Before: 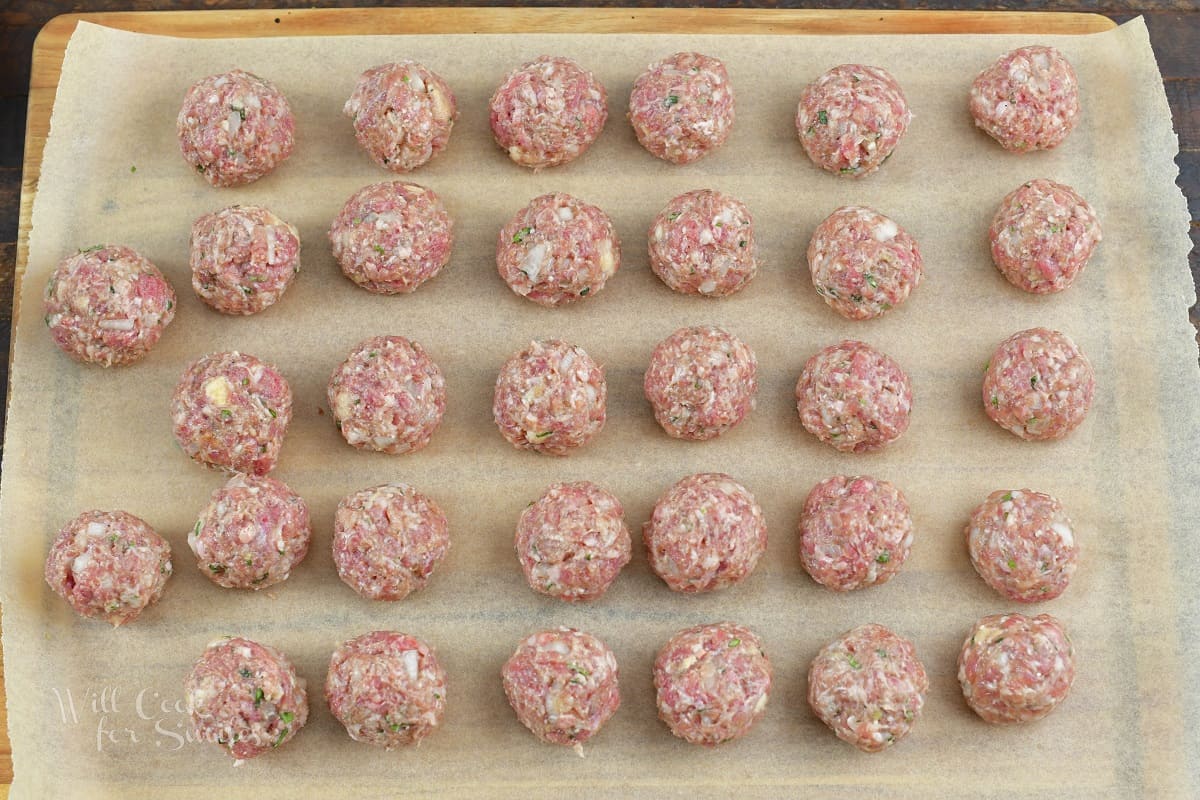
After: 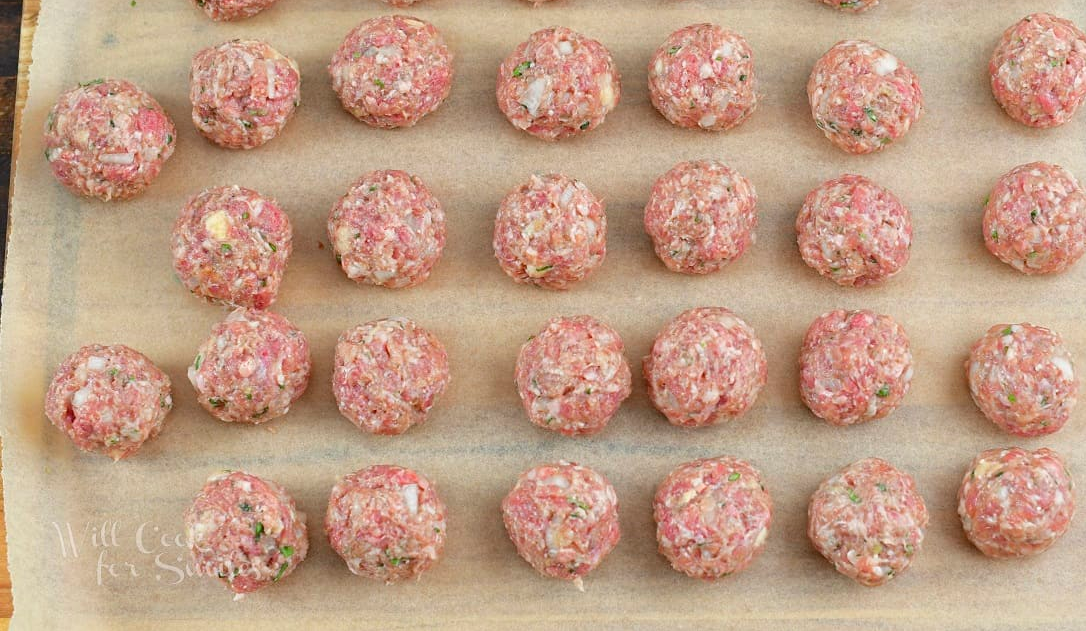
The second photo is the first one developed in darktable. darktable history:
crop: top 20.794%, right 9.469%, bottom 0.257%
